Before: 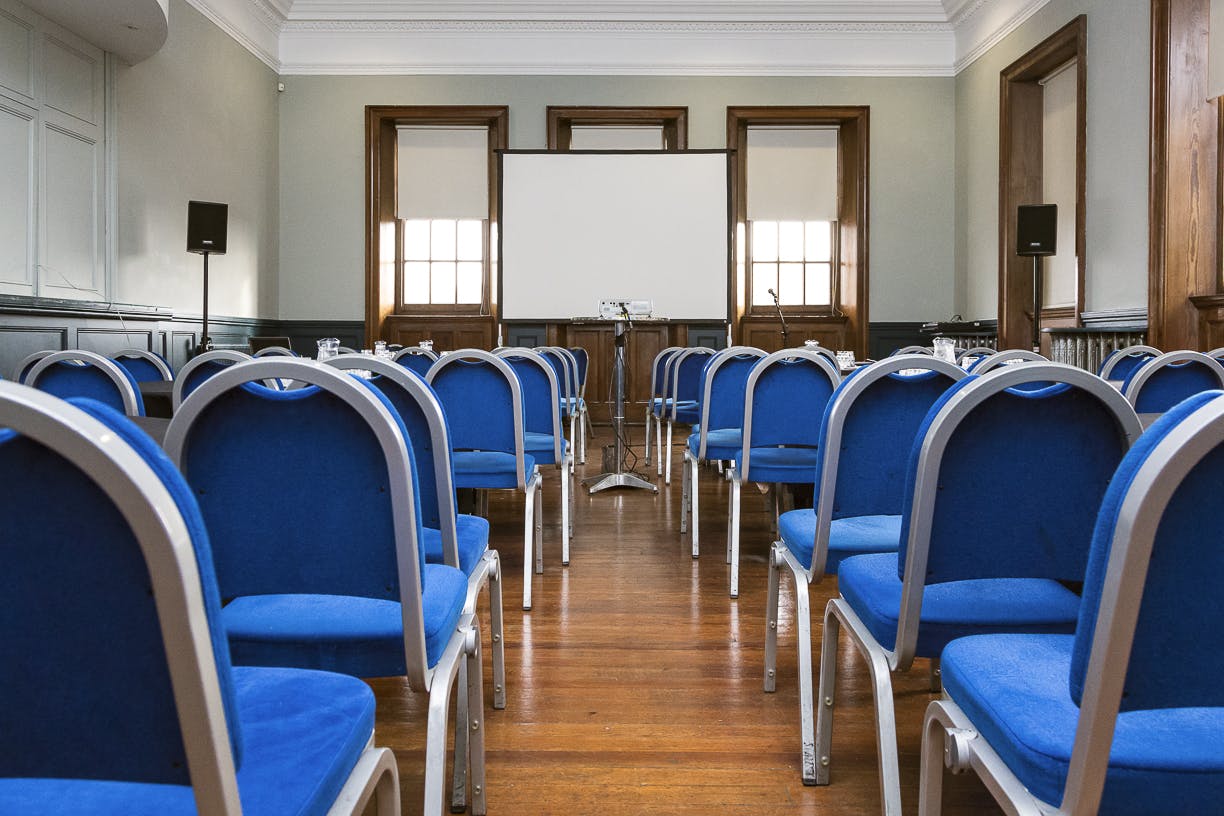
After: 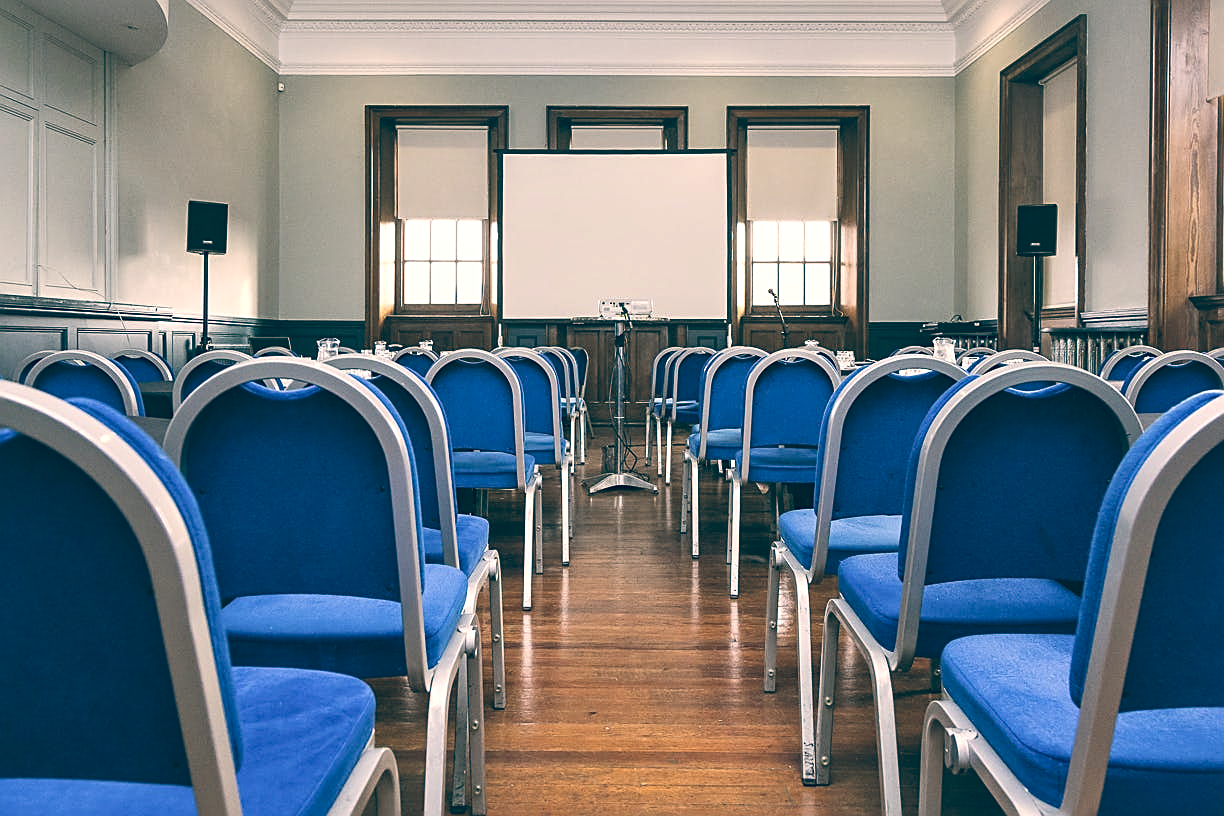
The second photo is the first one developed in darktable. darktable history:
sharpen: on, module defaults
color balance: lift [1.006, 0.985, 1.002, 1.015], gamma [1, 0.953, 1.008, 1.047], gain [1.076, 1.13, 1.004, 0.87]
local contrast: mode bilateral grid, contrast 20, coarseness 50, detail 132%, midtone range 0.2
